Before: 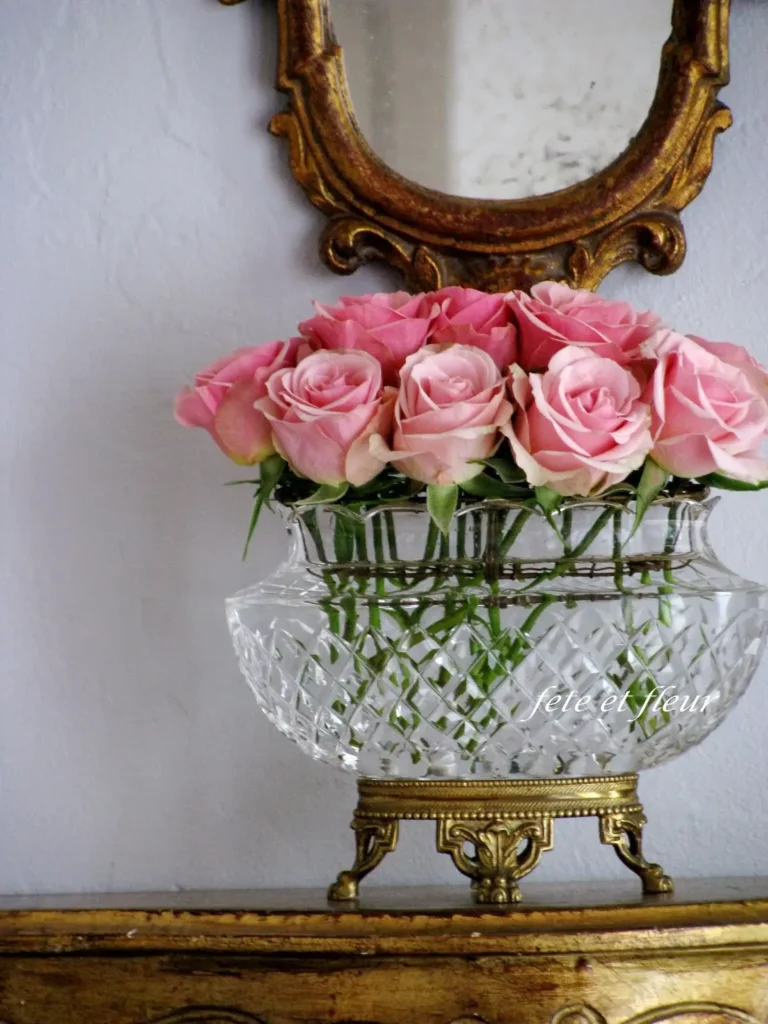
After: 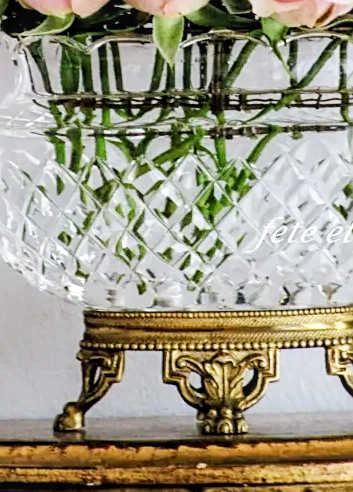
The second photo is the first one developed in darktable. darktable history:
crop: left 35.769%, top 45.83%, right 18.218%, bottom 6.074%
filmic rgb: black relative exposure -7.65 EV, white relative exposure 4.56 EV, hardness 3.61
local contrast: on, module defaults
sharpen: on, module defaults
exposure: black level correction 0.001, exposure 1.044 EV, compensate exposure bias true, compensate highlight preservation false
tone equalizer: -8 EV -0.454 EV, -7 EV -0.426 EV, -6 EV -0.313 EV, -5 EV -0.241 EV, -3 EV 0.234 EV, -2 EV 0.347 EV, -1 EV 0.408 EV, +0 EV 0.424 EV, edges refinement/feathering 500, mask exposure compensation -1.57 EV, preserve details no
